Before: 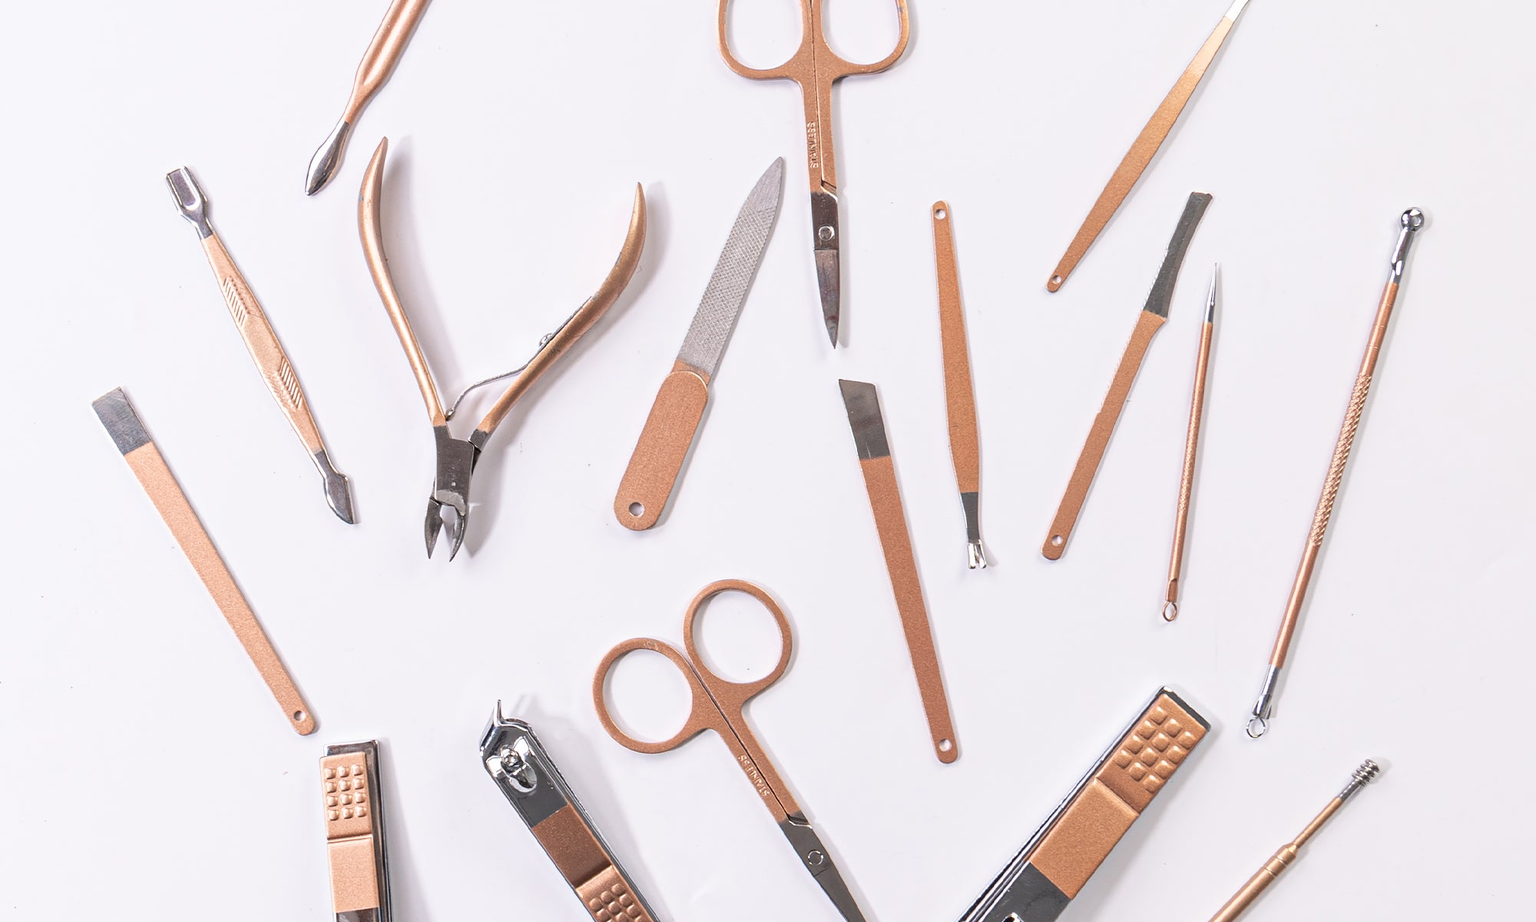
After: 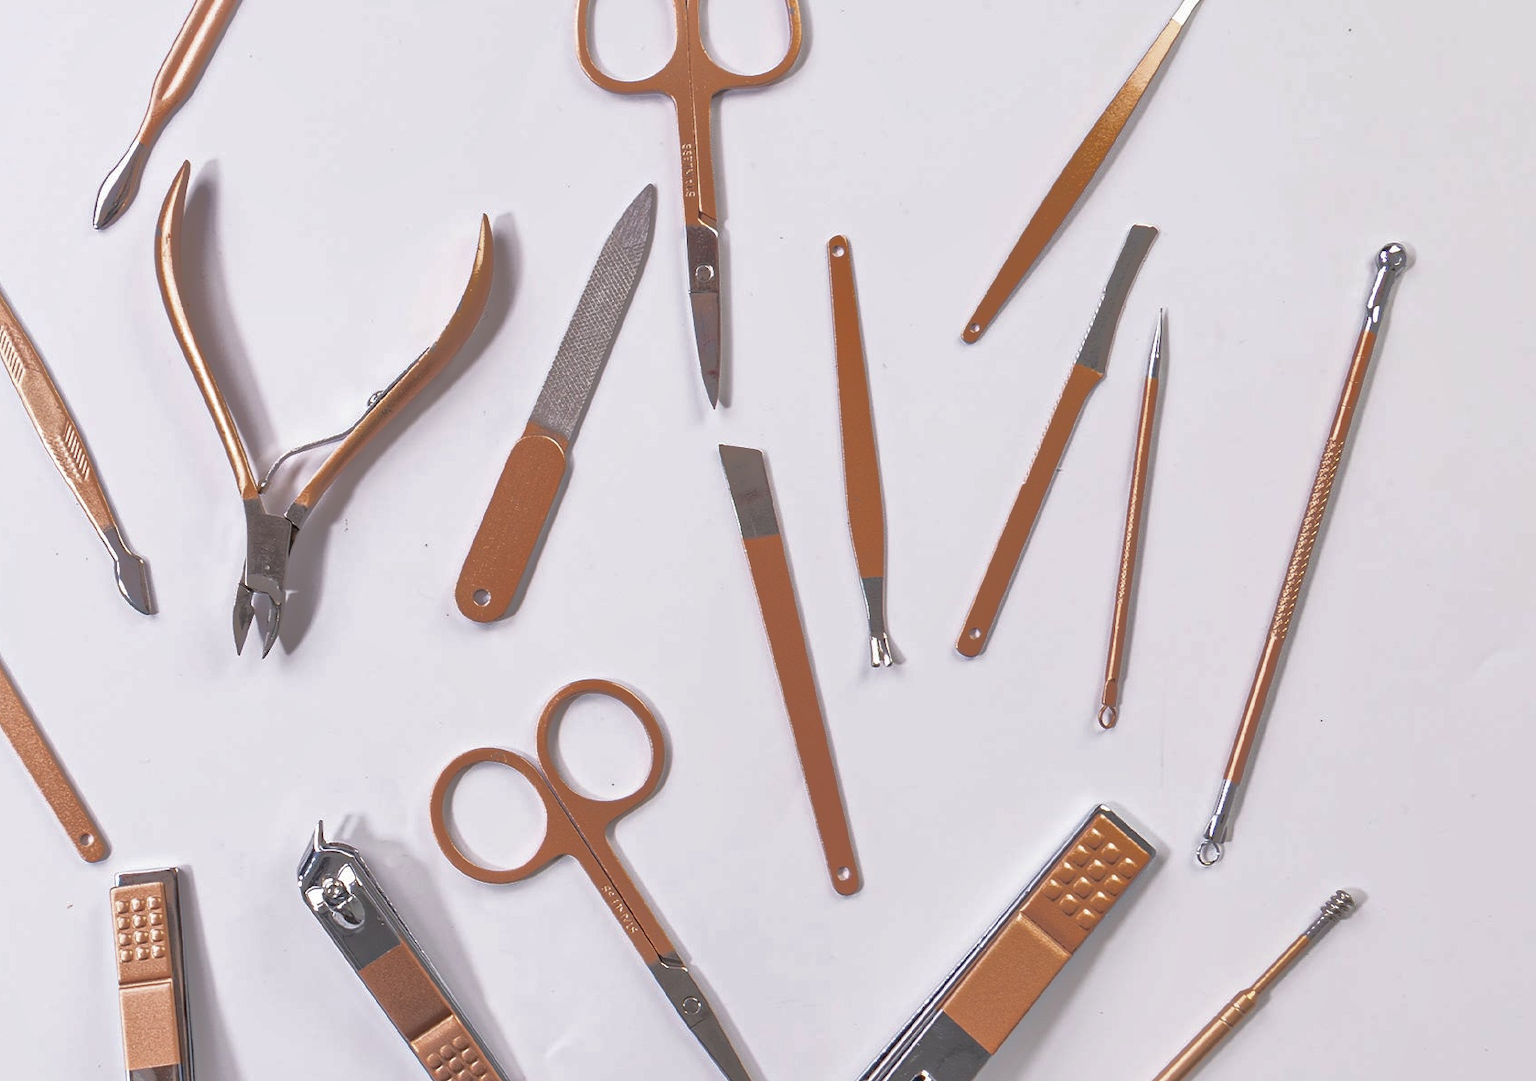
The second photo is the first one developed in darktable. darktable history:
crop and rotate: left 14.725%
shadows and highlights: highlights -60.03
